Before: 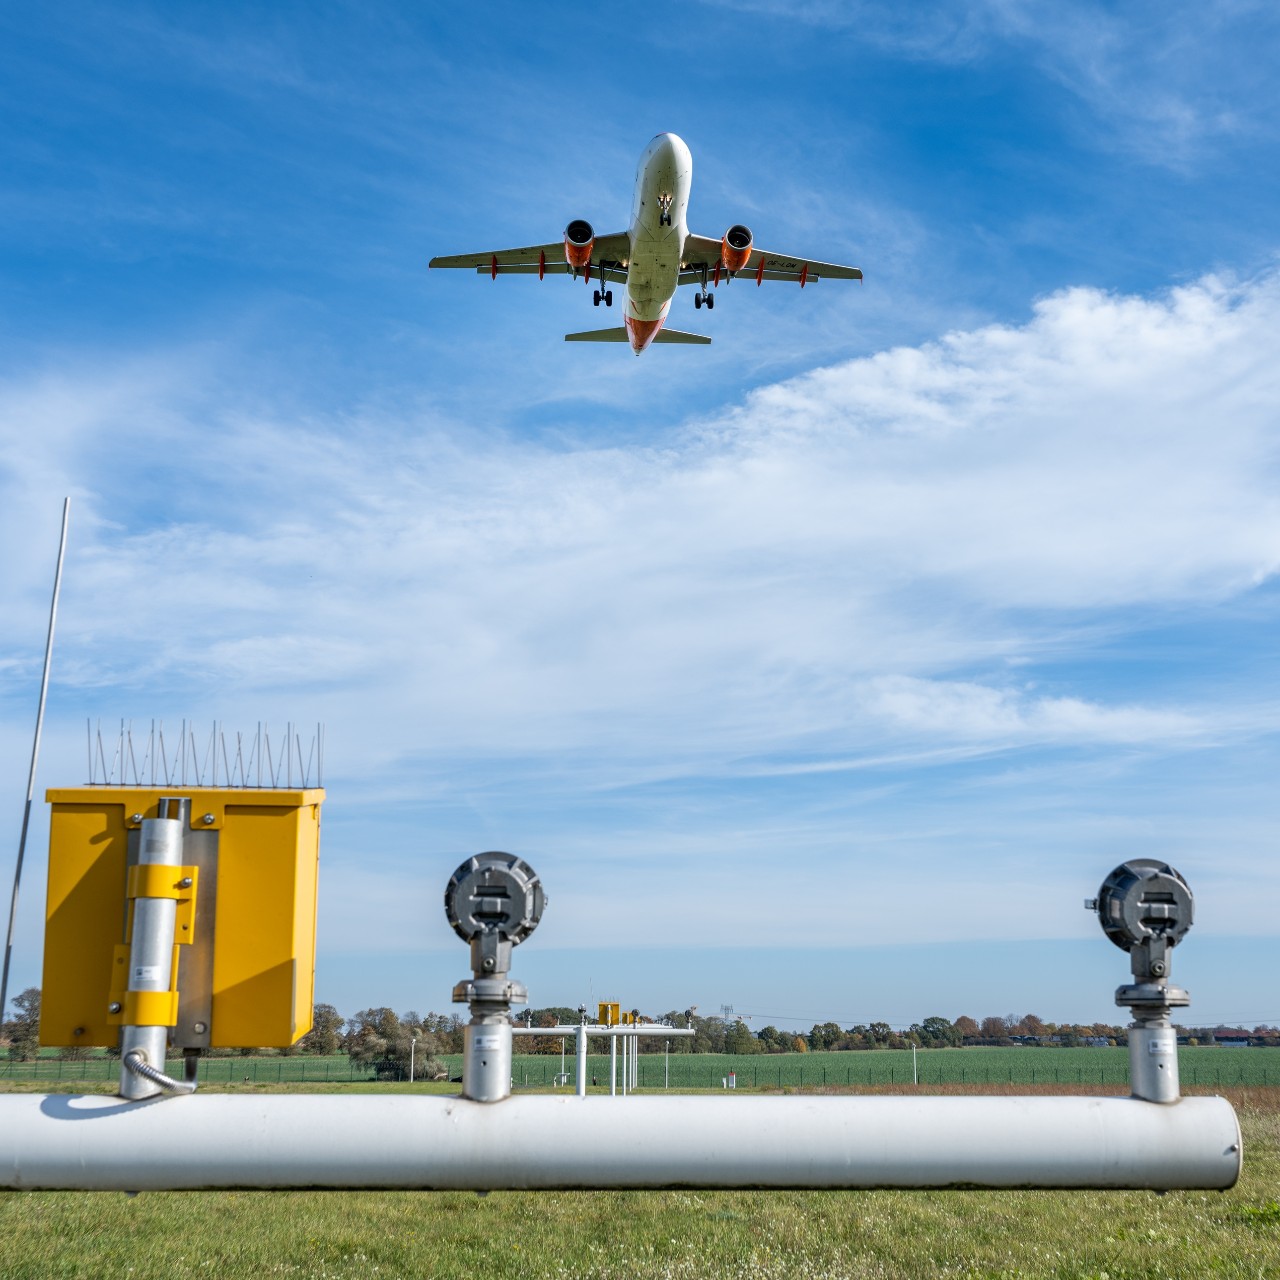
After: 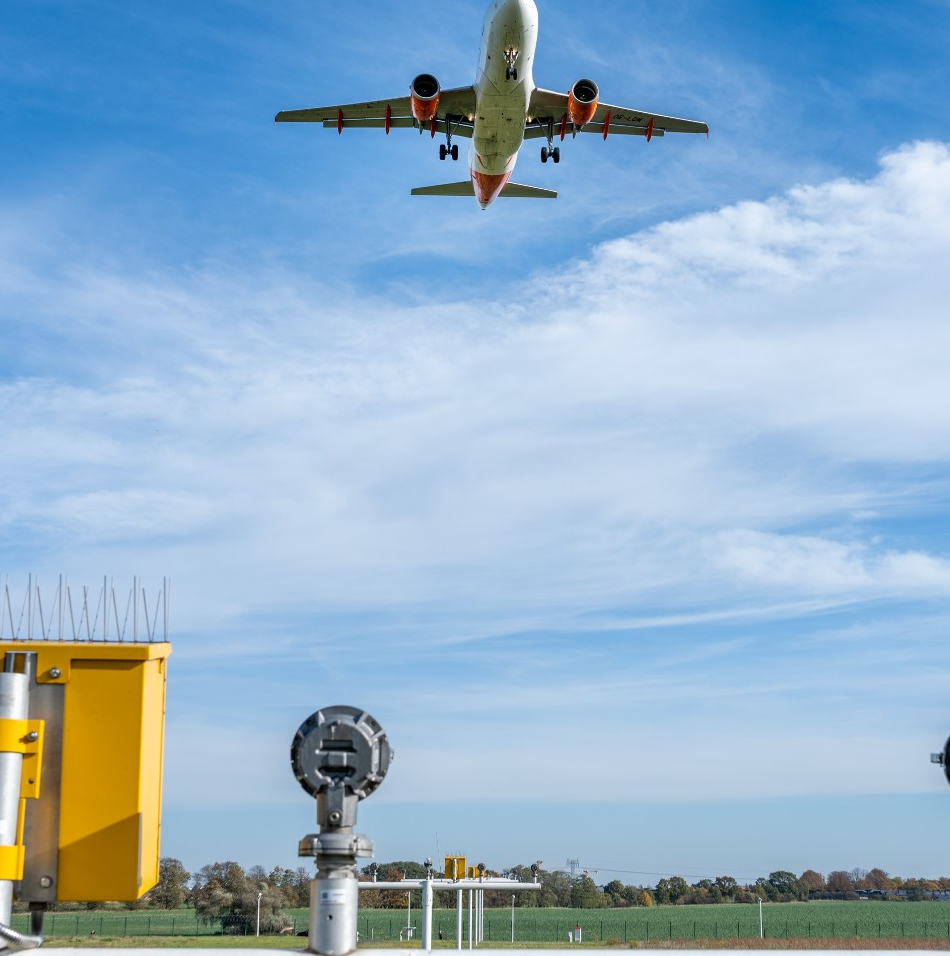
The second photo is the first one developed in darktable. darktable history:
crop and rotate: left 12.039%, top 11.478%, right 13.725%, bottom 13.83%
